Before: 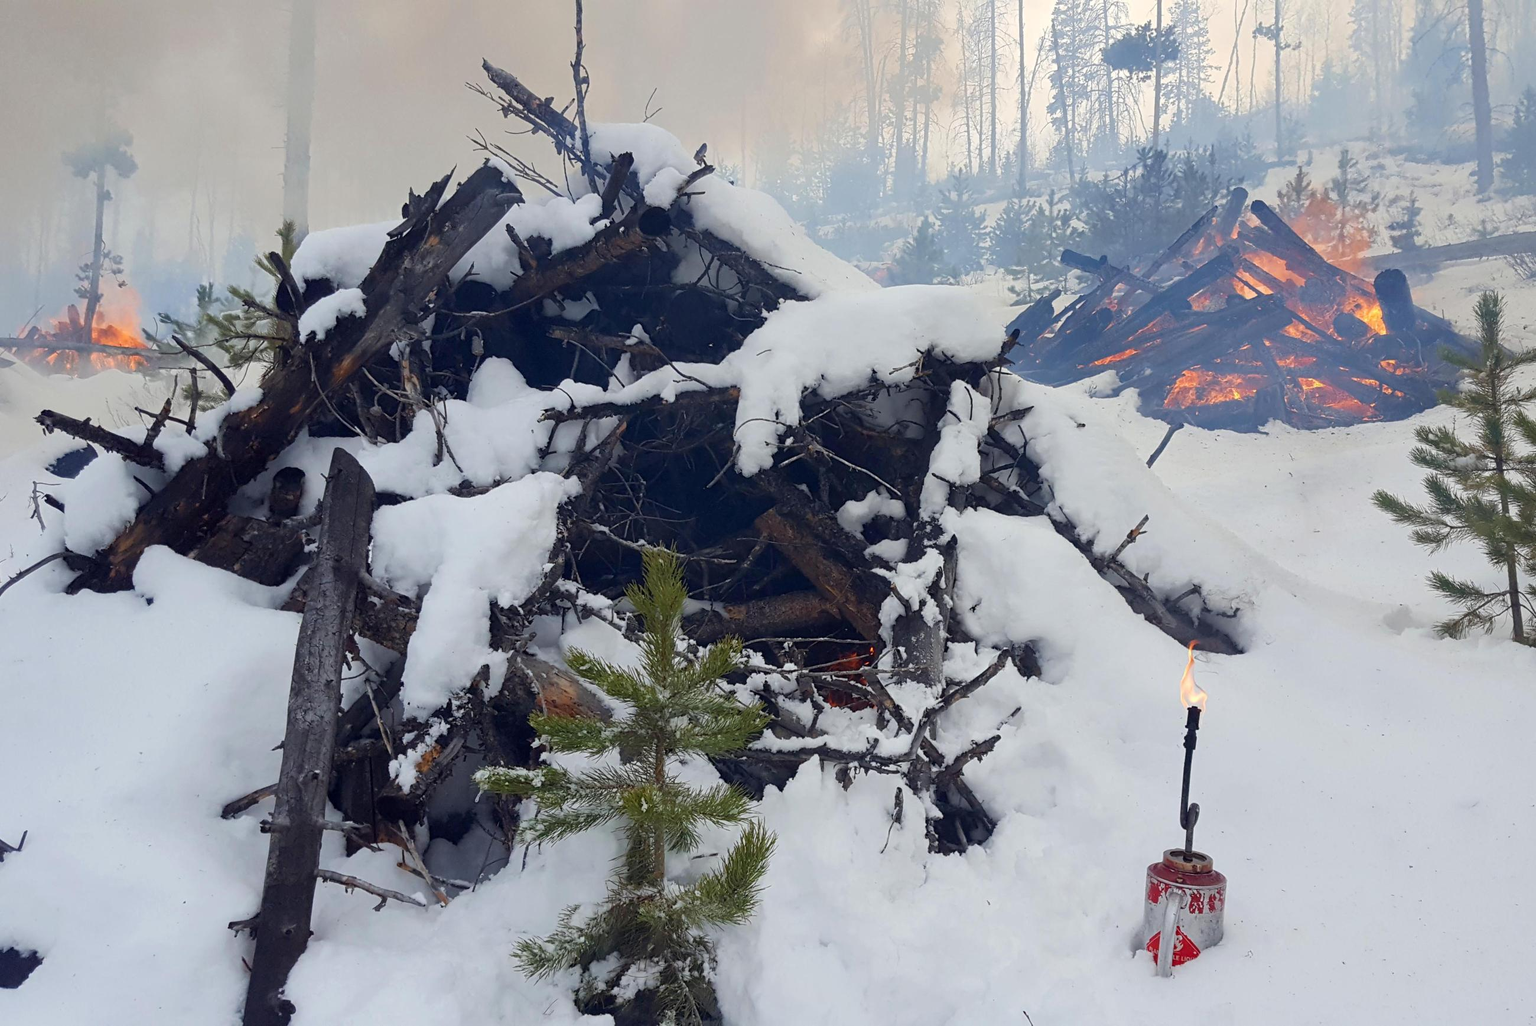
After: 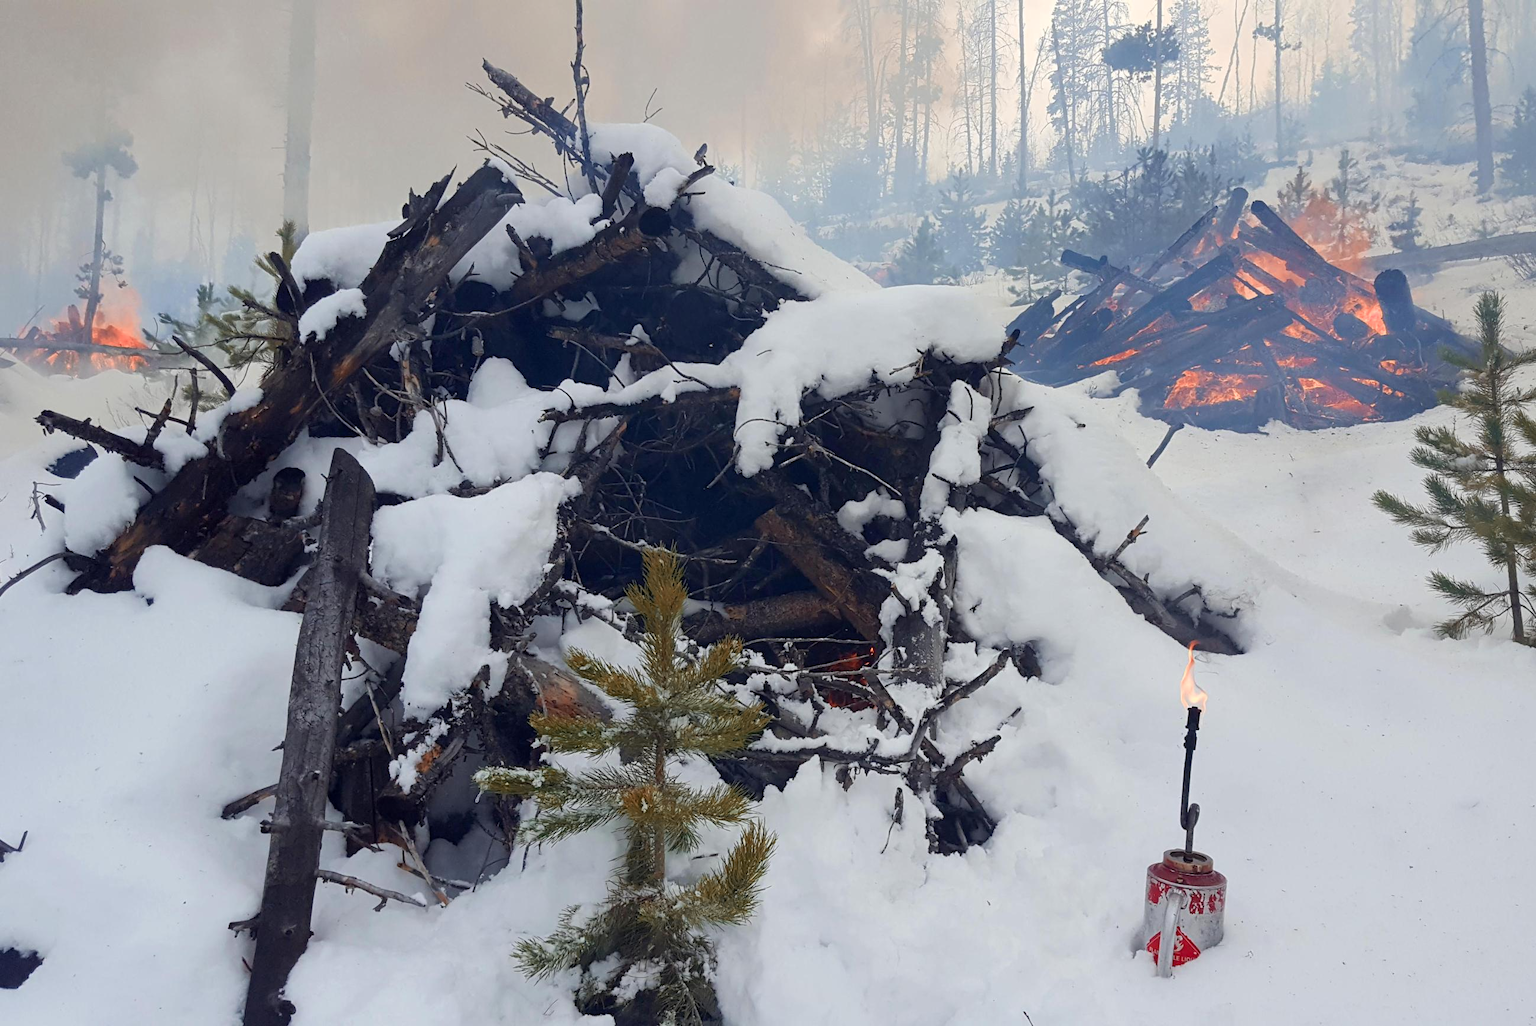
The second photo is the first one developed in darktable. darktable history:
color zones: curves: ch2 [(0, 0.5) (0.084, 0.497) (0.323, 0.335) (0.4, 0.497) (1, 0.5)], mix 40.73%
